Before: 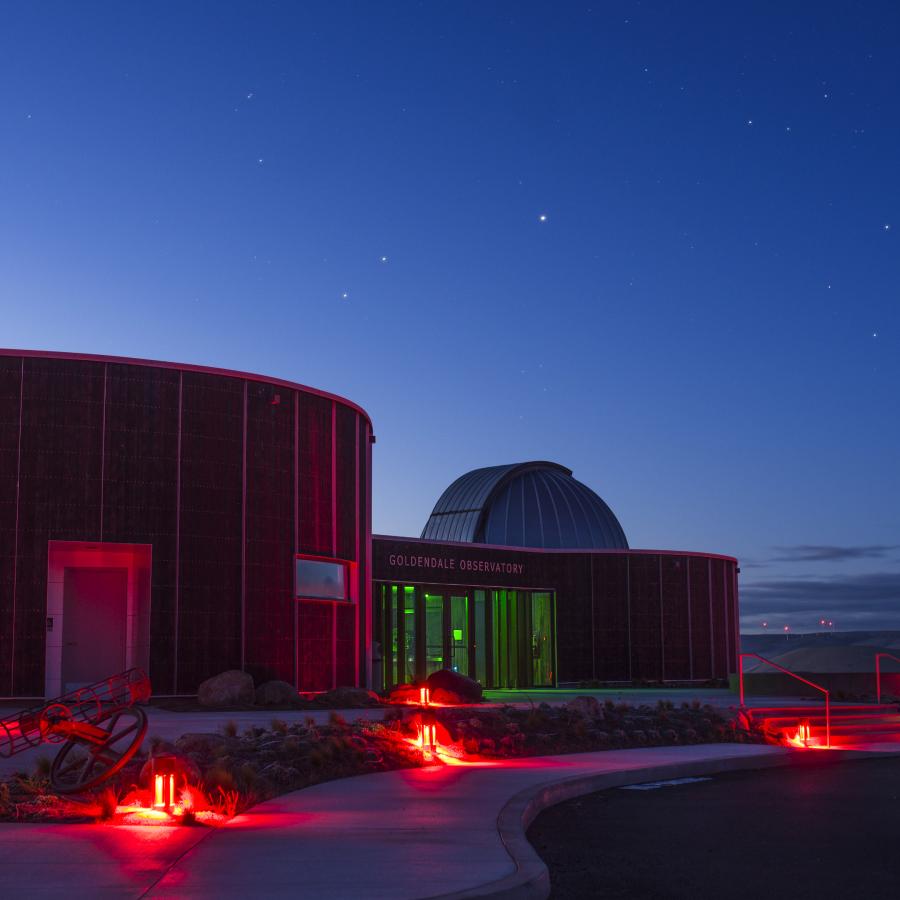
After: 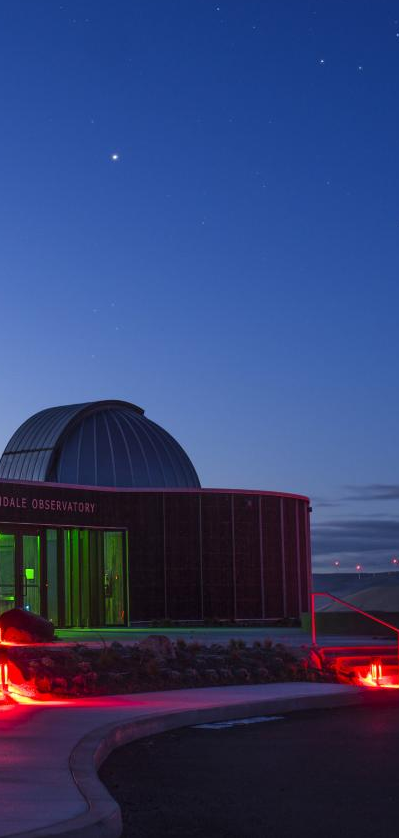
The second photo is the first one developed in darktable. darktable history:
crop: left 47.573%, top 6.852%, right 8.041%
